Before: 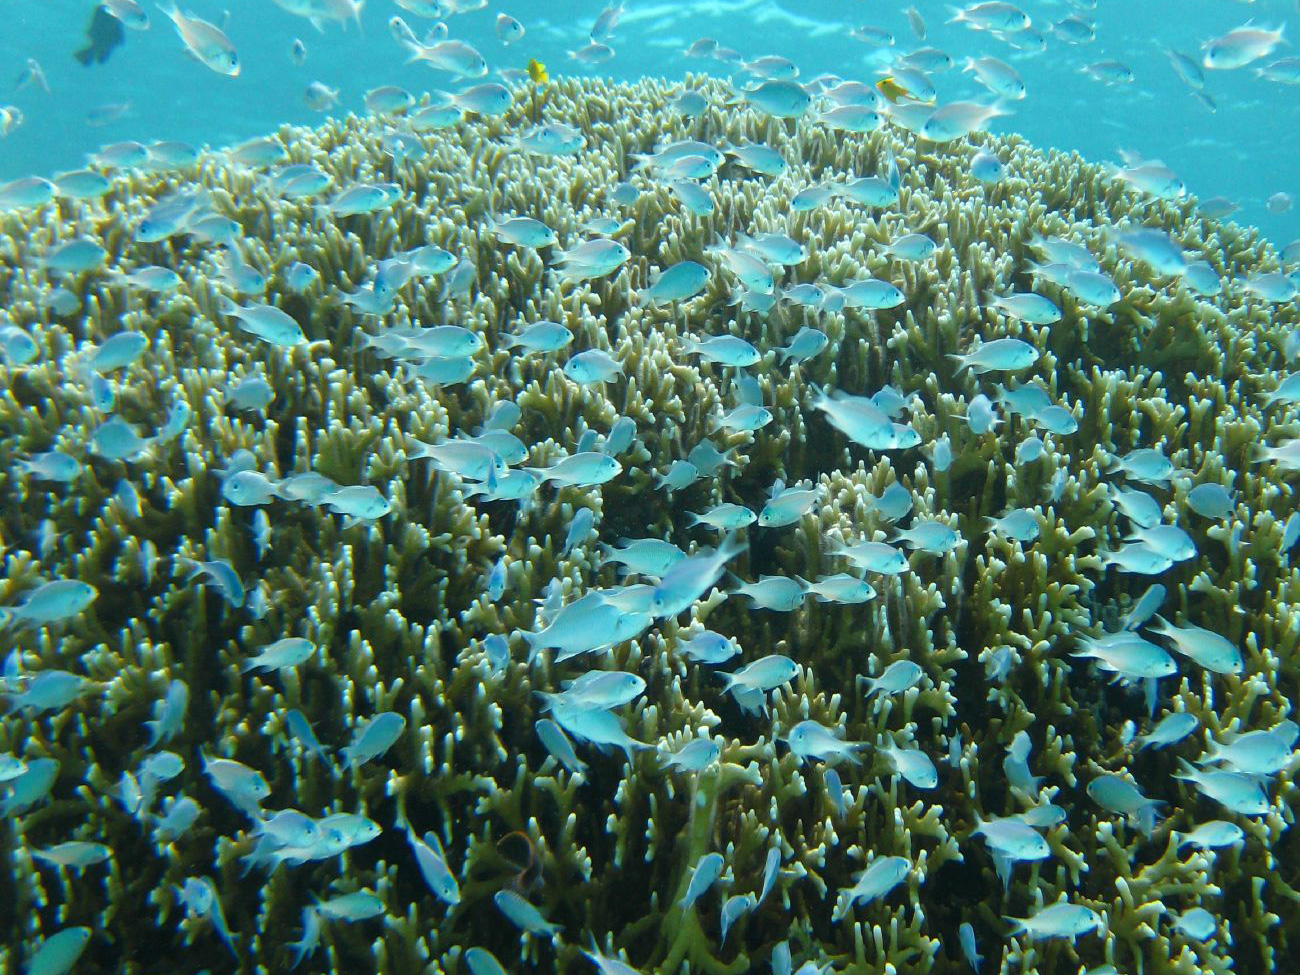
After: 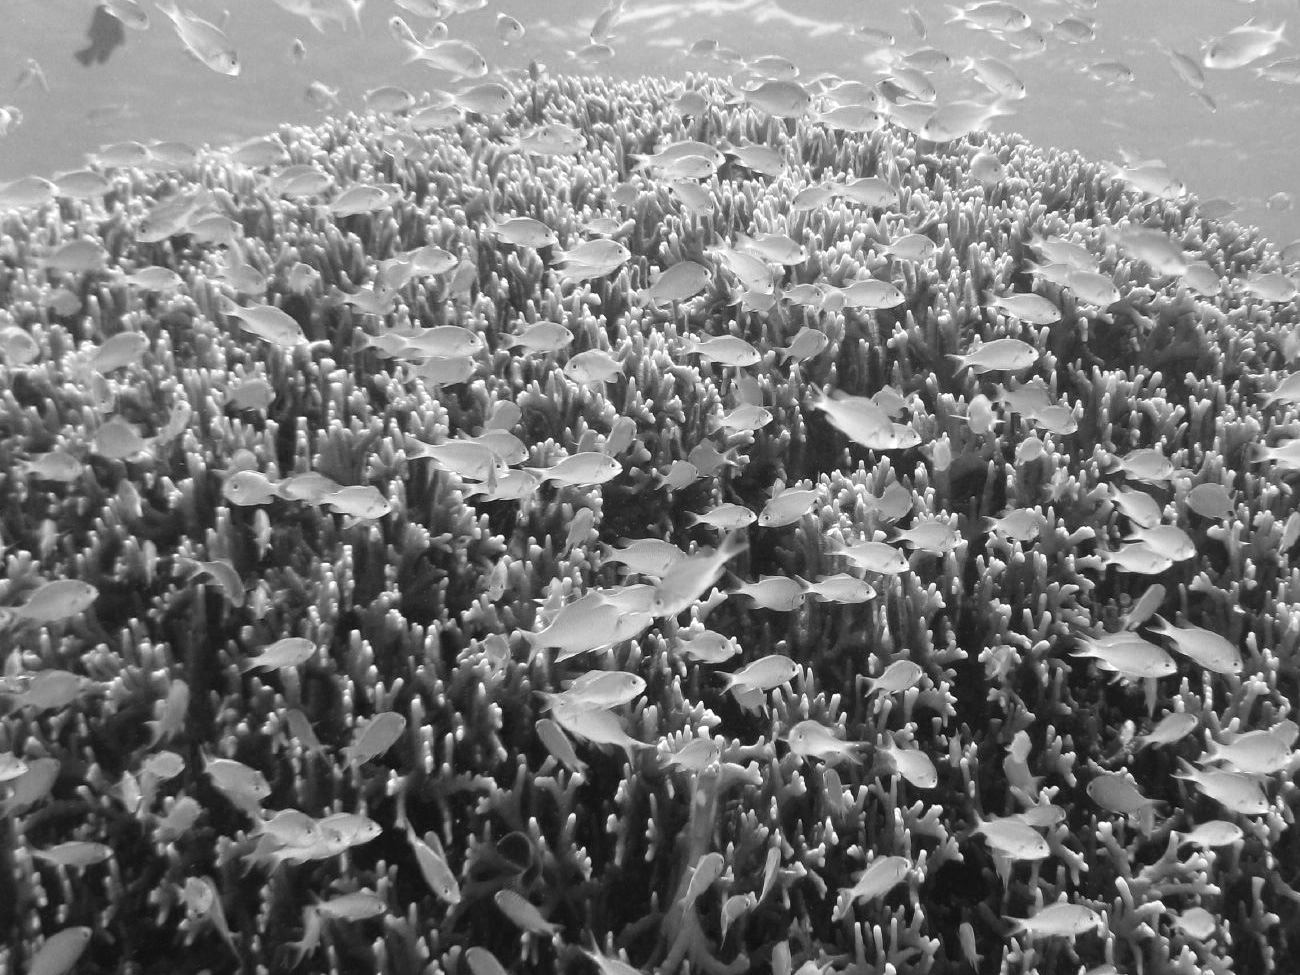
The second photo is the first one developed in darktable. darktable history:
exposure: exposure 0.161 EV, compensate highlight preservation false
monochrome: on, module defaults
